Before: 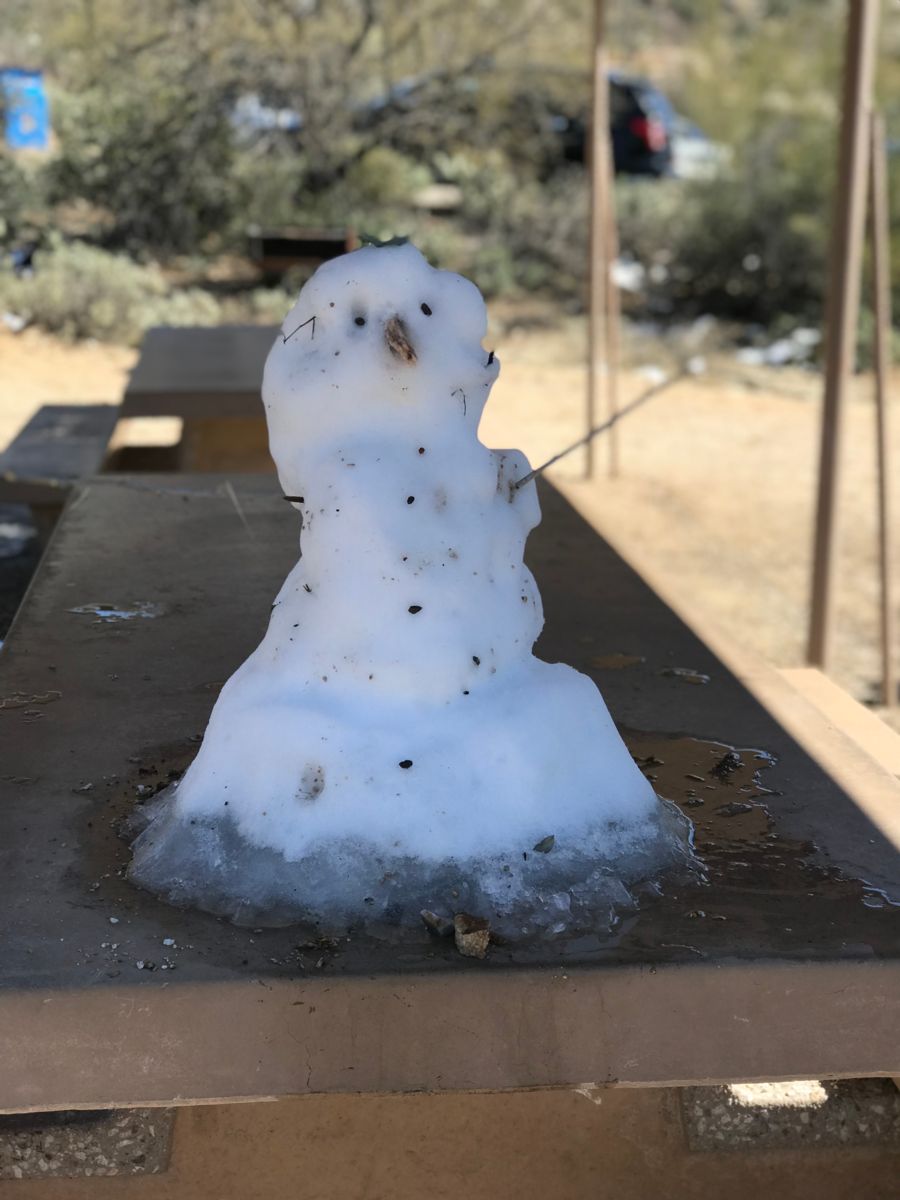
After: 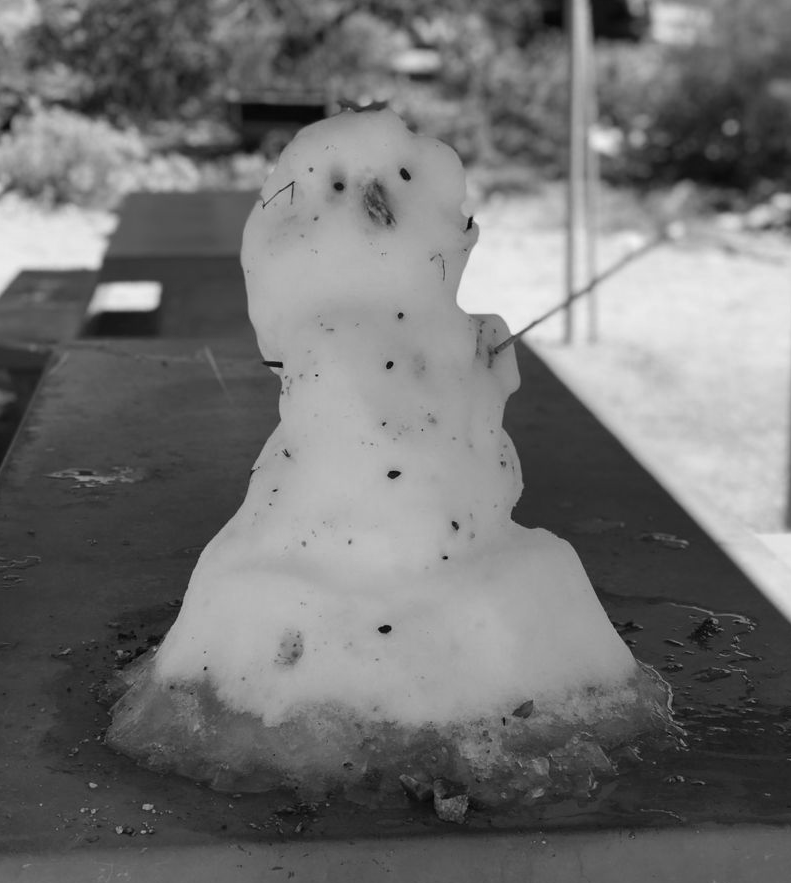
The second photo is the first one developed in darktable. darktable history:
crop and rotate: left 2.425%, top 11.305%, right 9.6%, bottom 15.08%
monochrome: a 32, b 64, size 2.3
